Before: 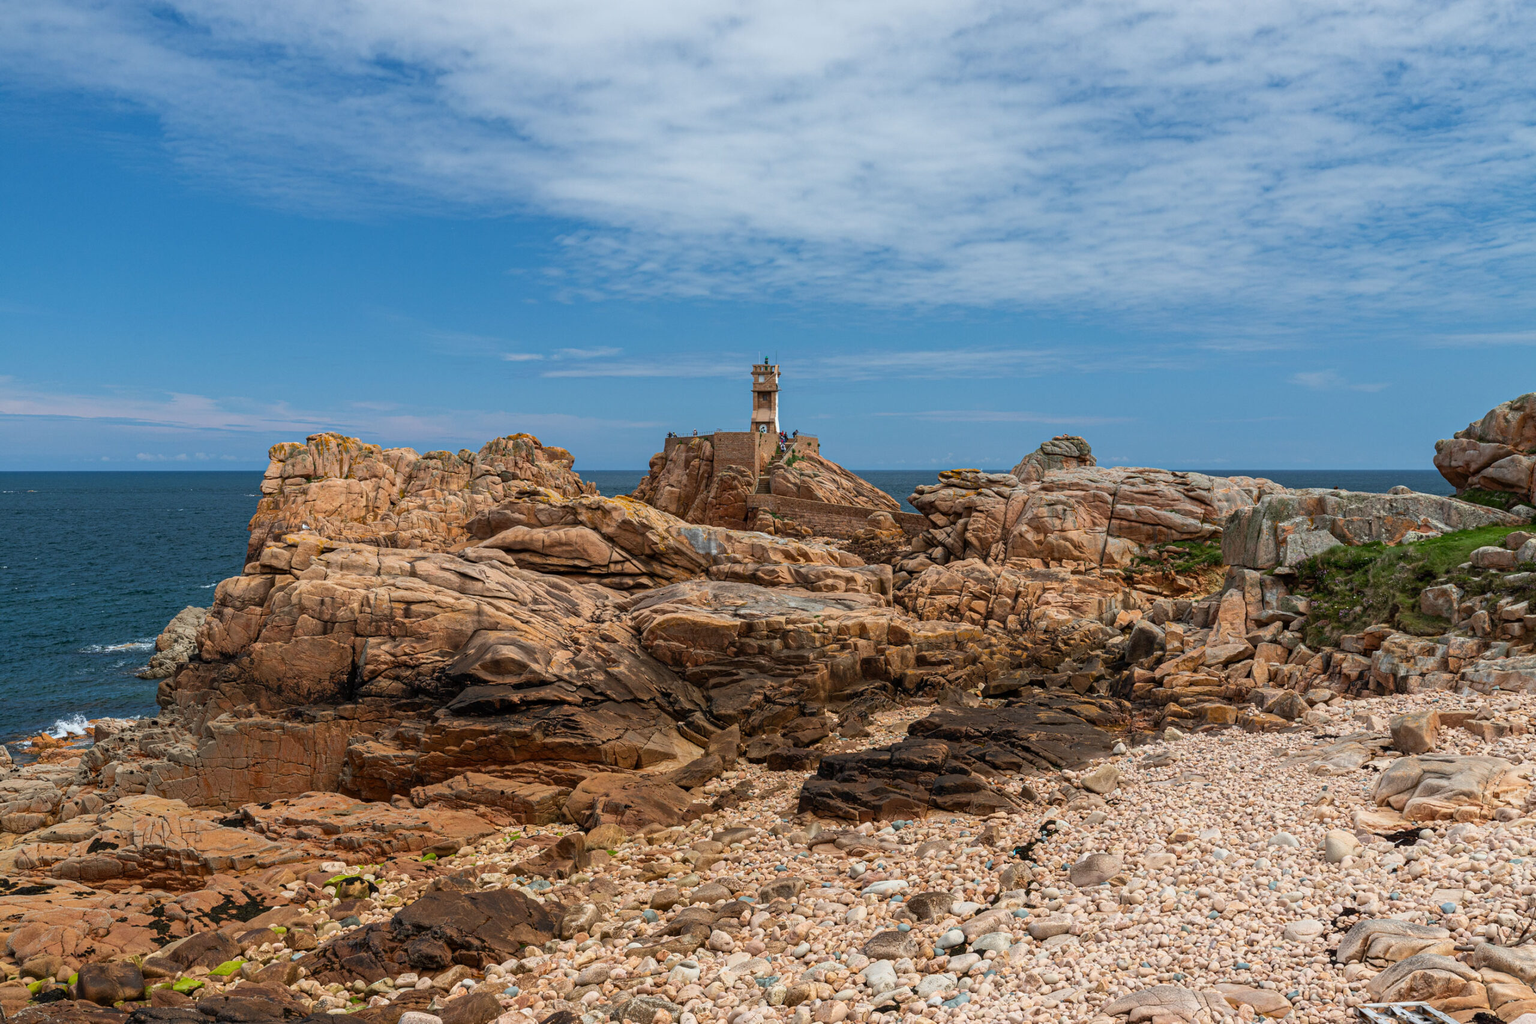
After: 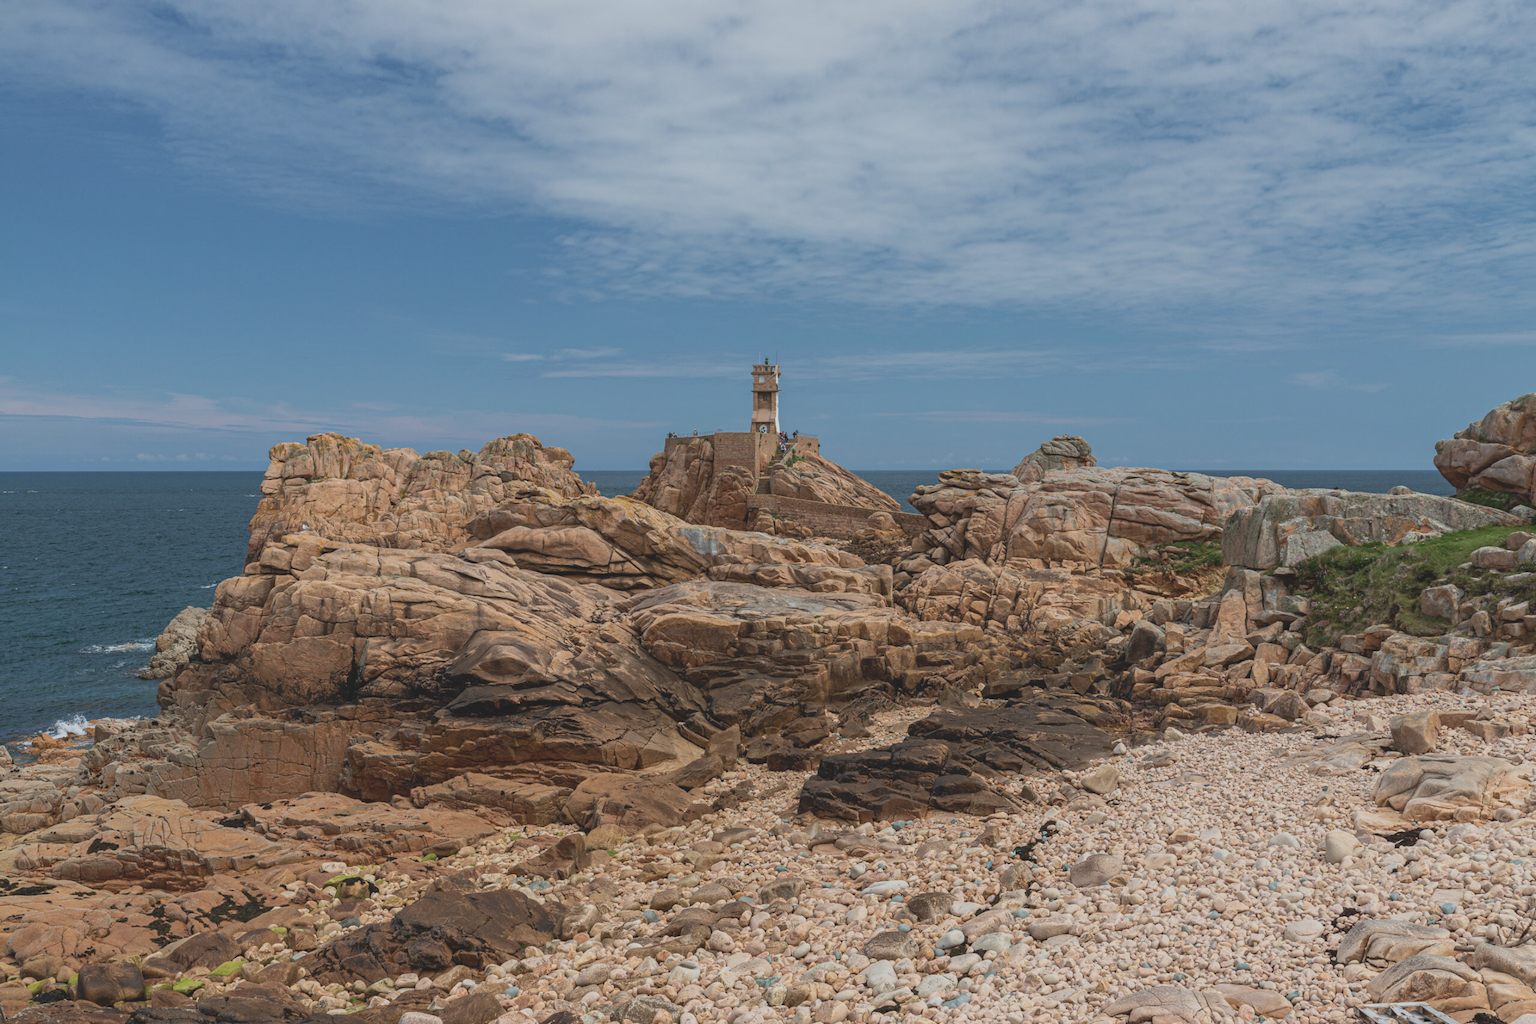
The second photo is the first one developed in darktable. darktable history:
velvia: on, module defaults
contrast brightness saturation: contrast -0.247, saturation -0.426
